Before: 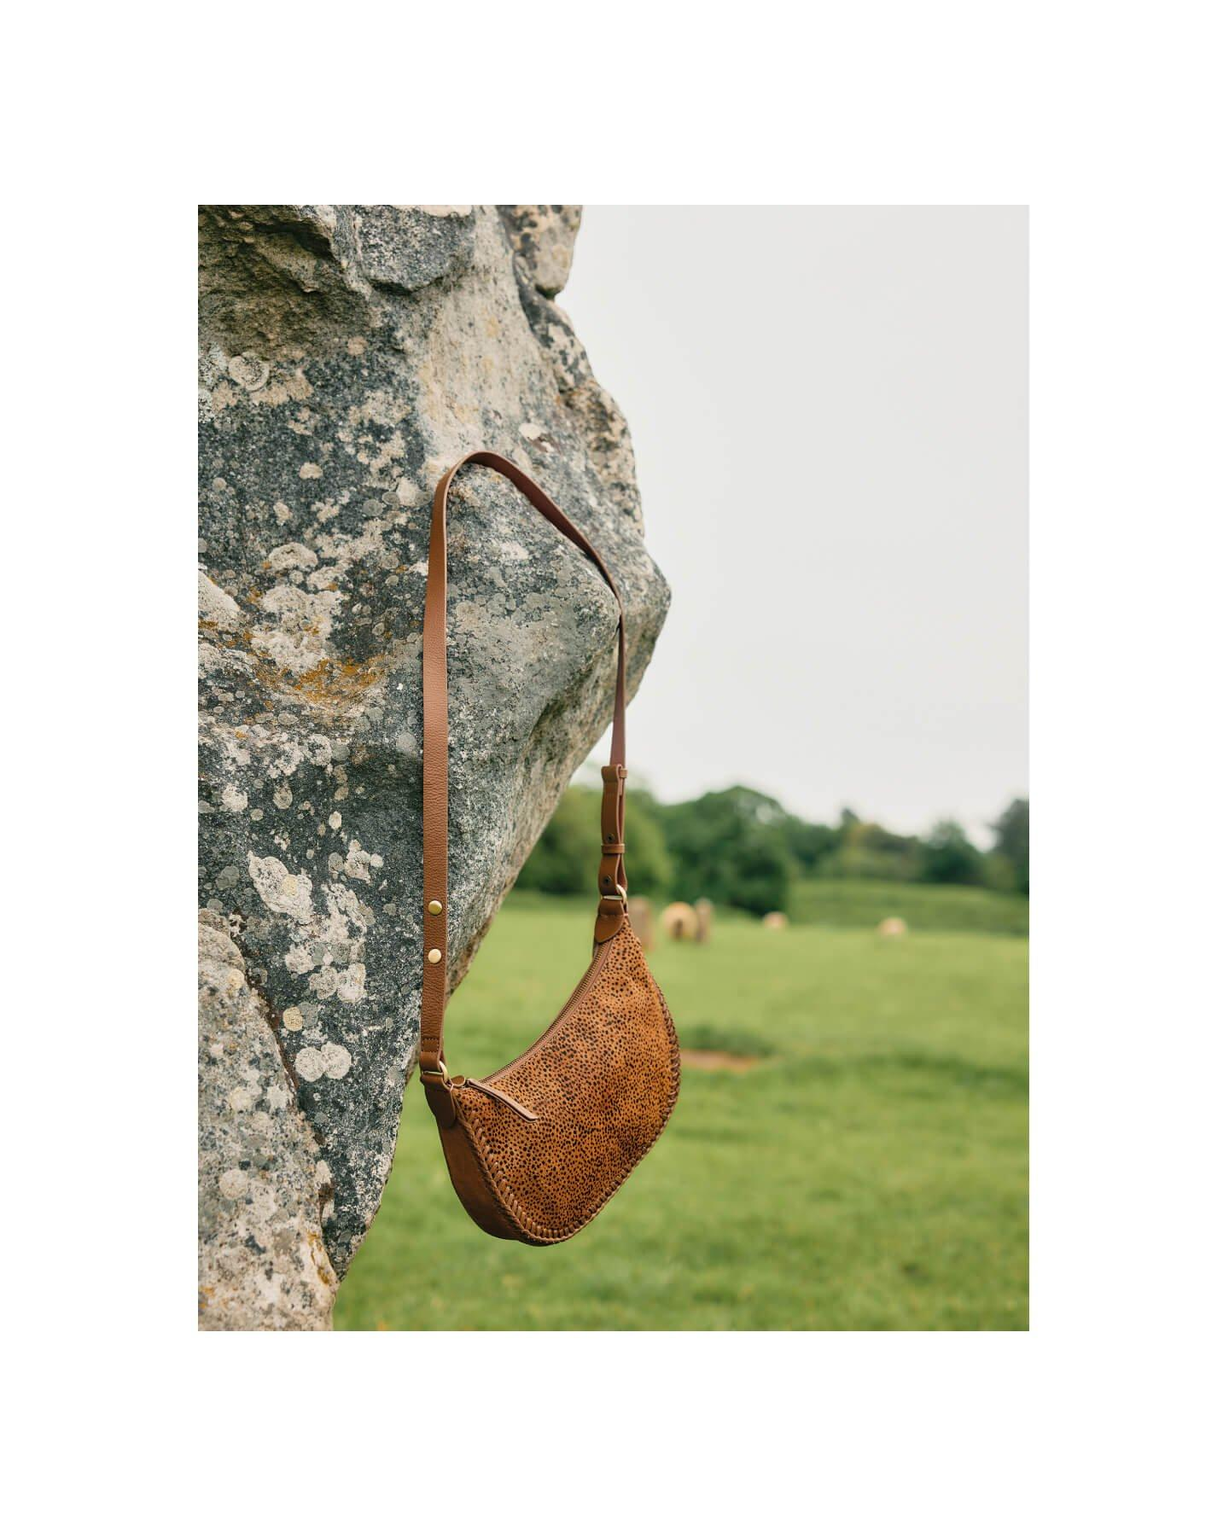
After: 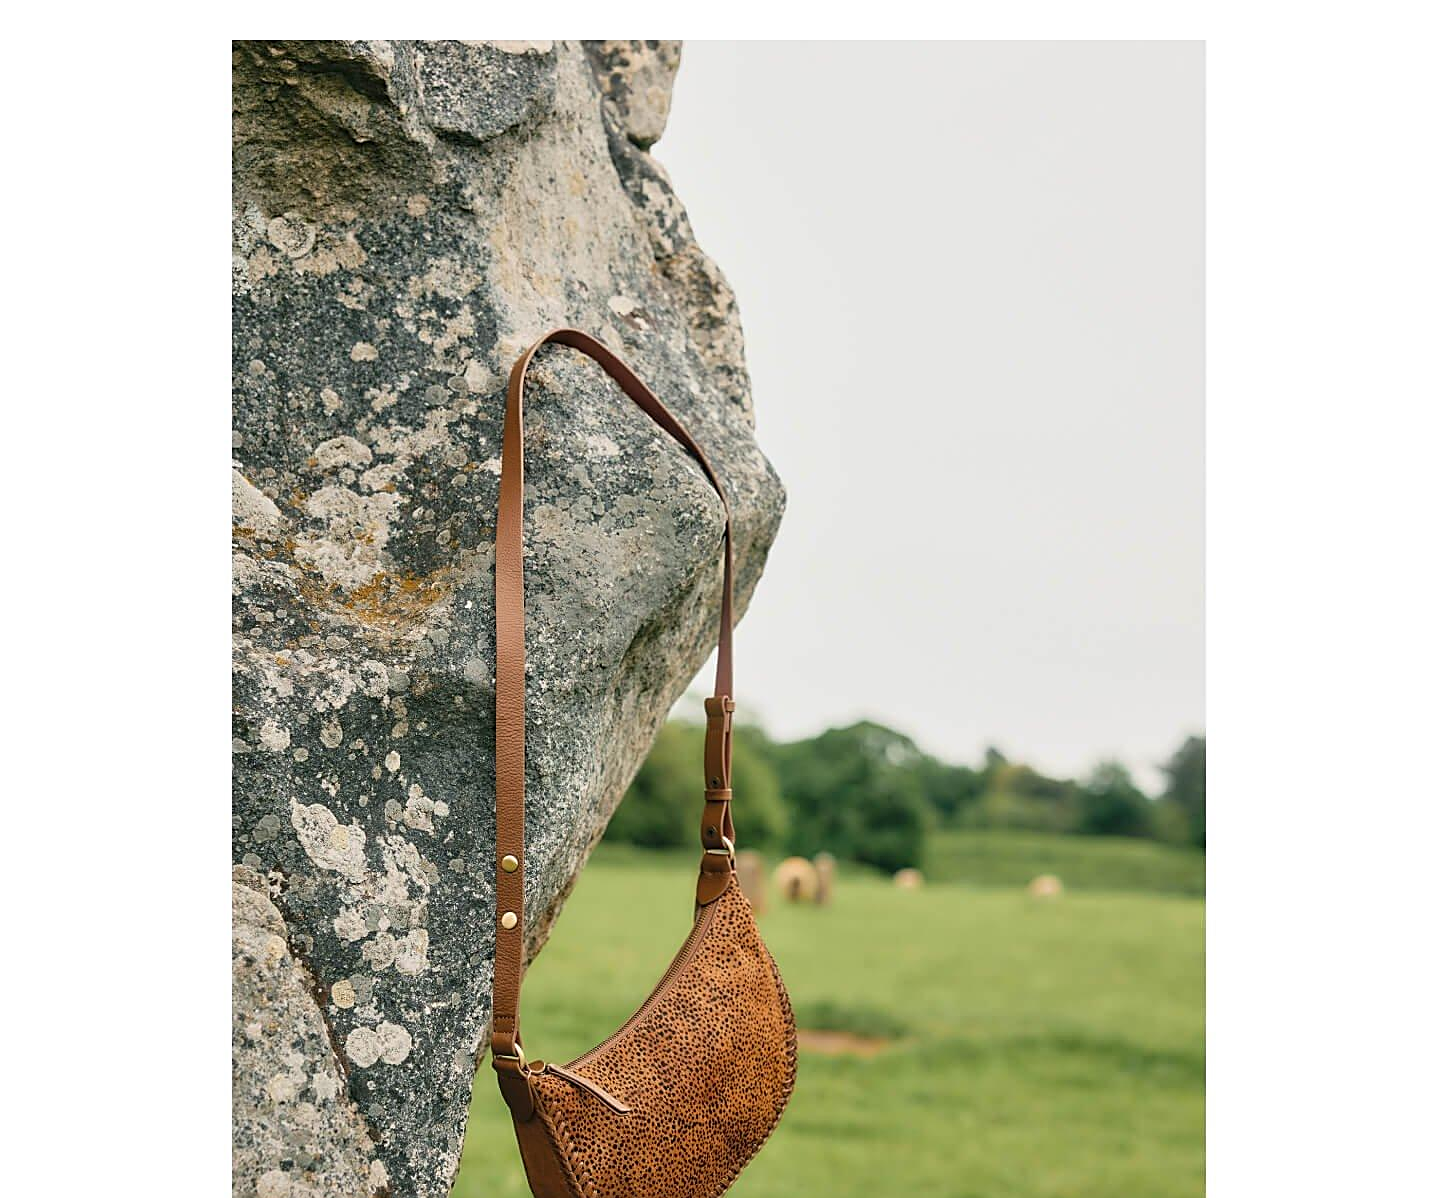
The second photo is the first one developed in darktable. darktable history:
crop: top 11.158%, bottom 22.235%
sharpen: on, module defaults
